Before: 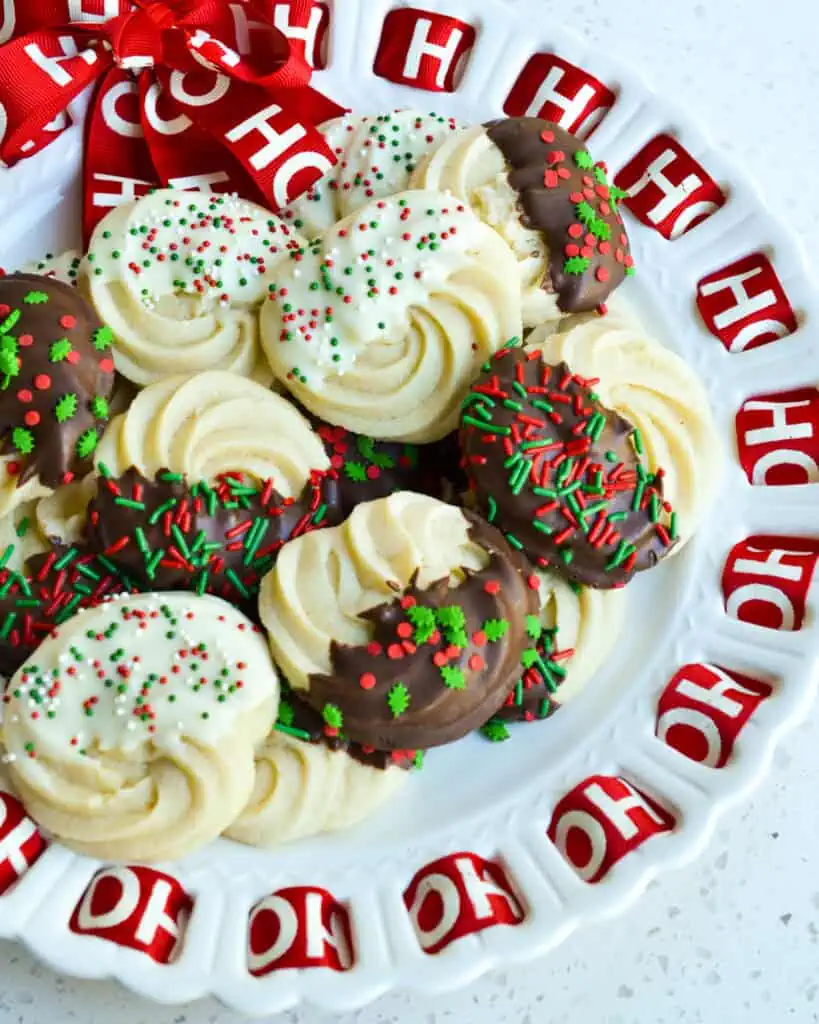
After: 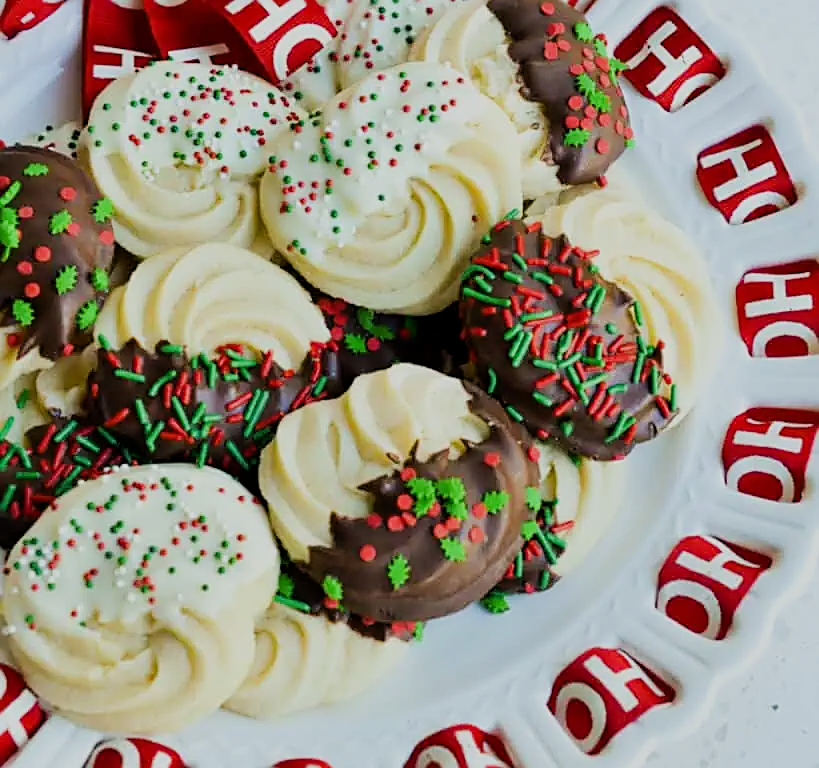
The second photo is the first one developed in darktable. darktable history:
sharpen: on, module defaults
crop and rotate: top 12.5%, bottom 12.5%
filmic rgb: black relative exposure -7.65 EV, white relative exposure 4.56 EV, hardness 3.61
exposure: black level correction 0.001, compensate highlight preservation false
